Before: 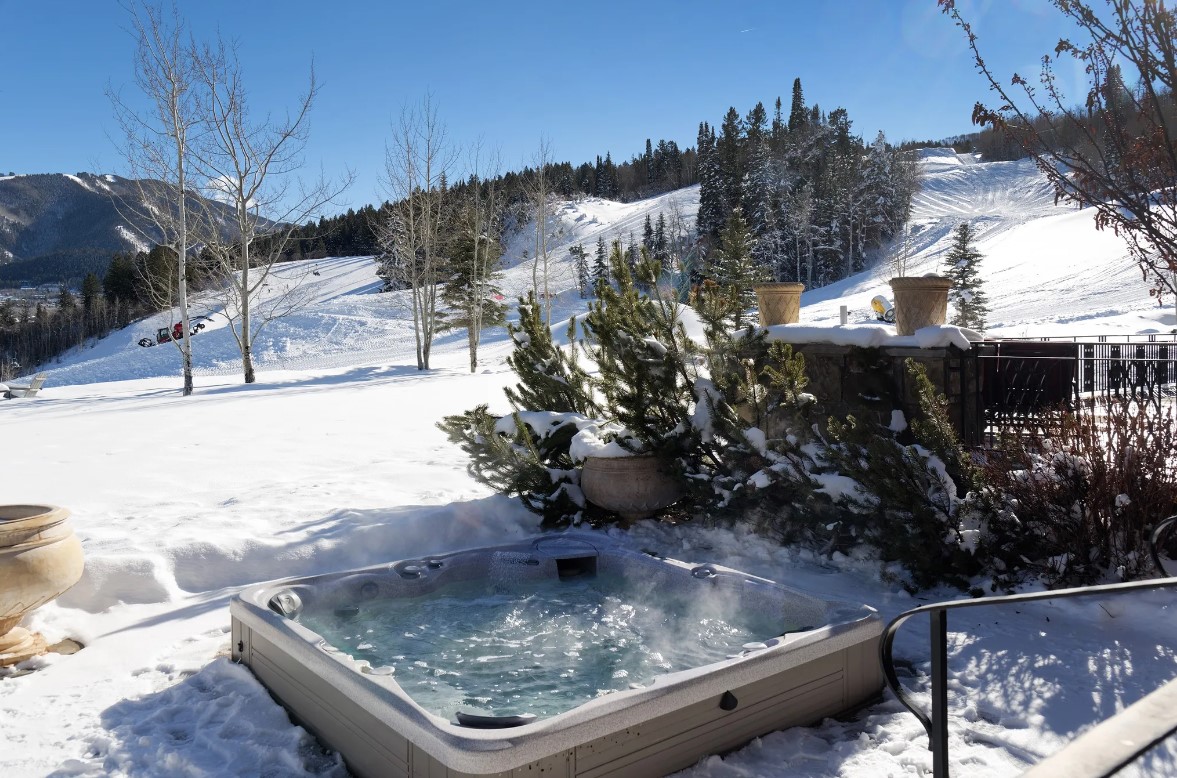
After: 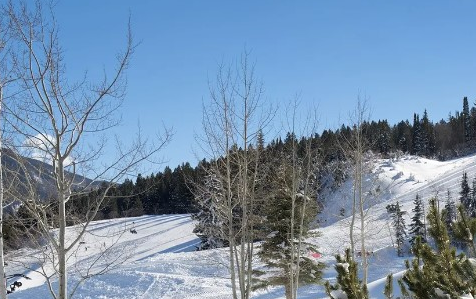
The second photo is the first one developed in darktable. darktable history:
crop: left 15.558%, top 5.433%, right 43.994%, bottom 56.042%
